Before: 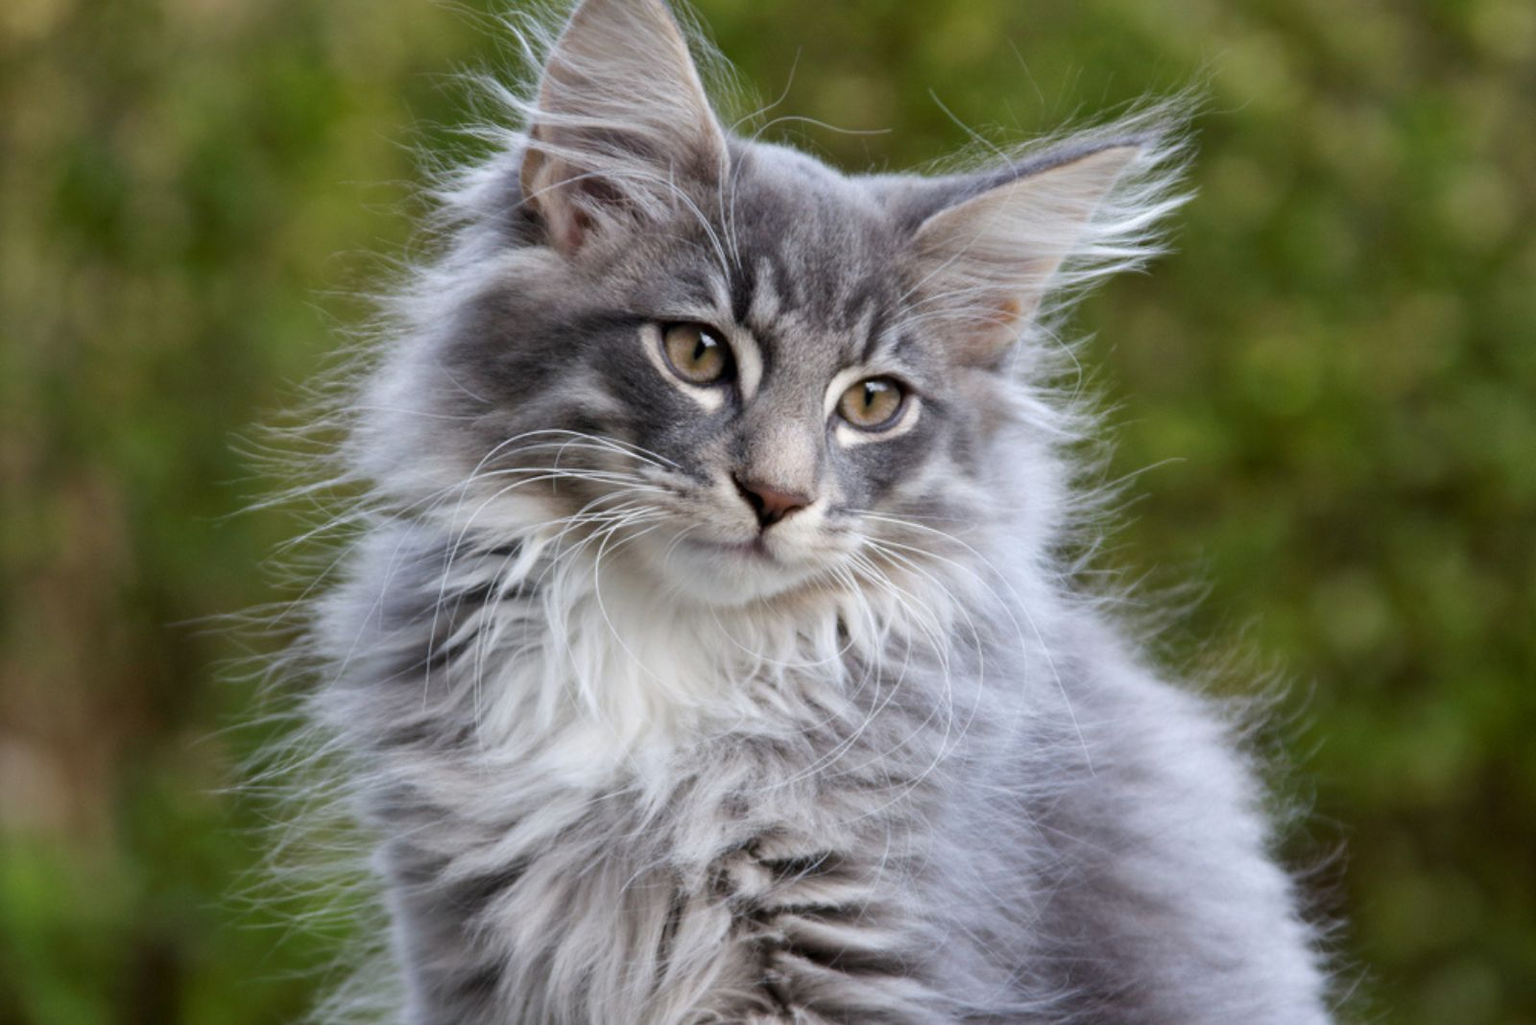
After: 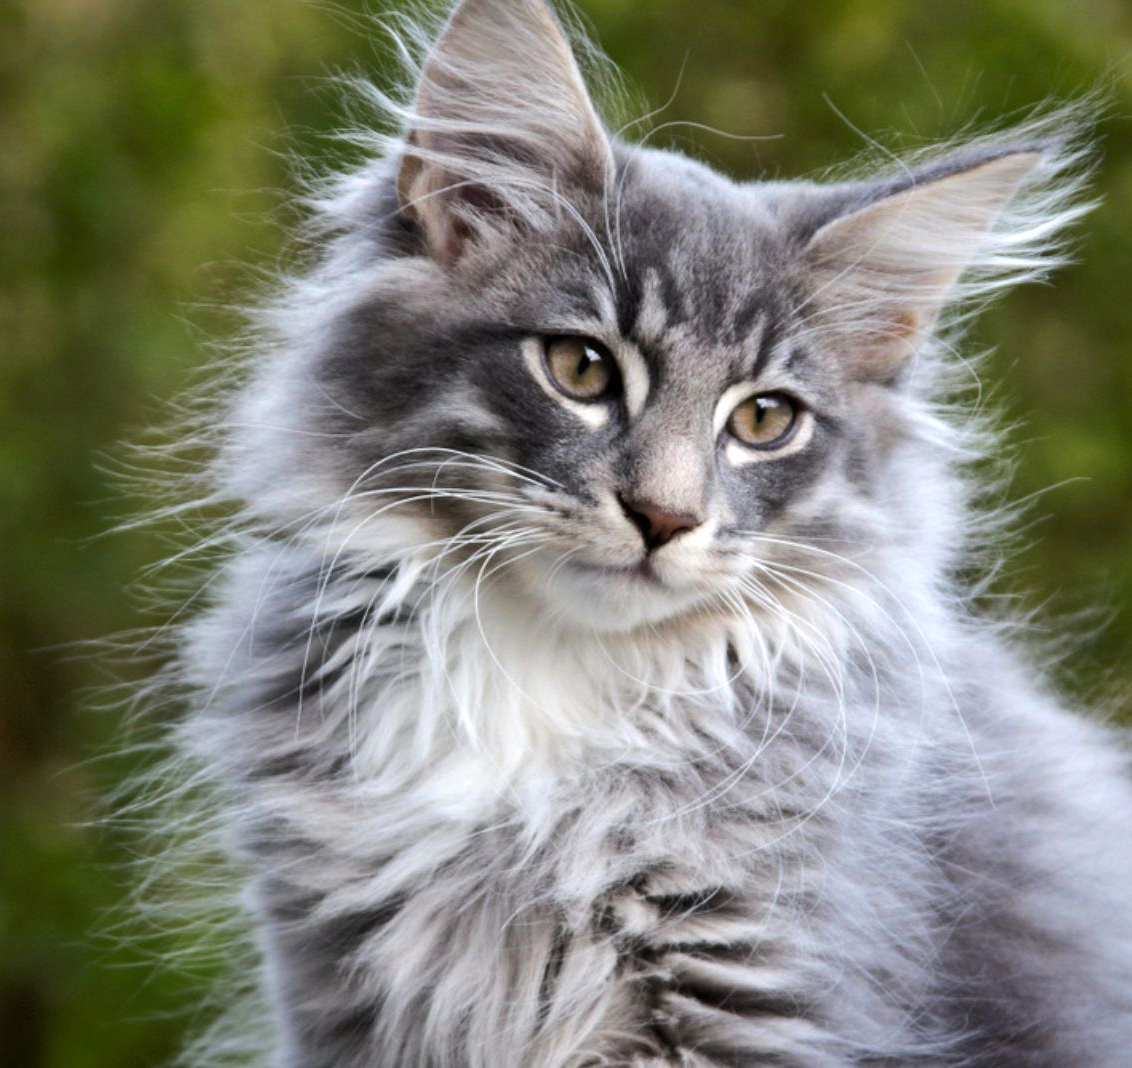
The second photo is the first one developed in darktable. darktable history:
vignetting: brightness -0.241, saturation 0.147, dithering 8-bit output
tone equalizer: -8 EV -0.449 EV, -7 EV -0.424 EV, -6 EV -0.306 EV, -5 EV -0.249 EV, -3 EV 0.255 EV, -2 EV 0.346 EV, -1 EV 0.371 EV, +0 EV 0.411 EV, edges refinement/feathering 500, mask exposure compensation -1.57 EV, preserve details no
crop and rotate: left 9.077%, right 20.149%
